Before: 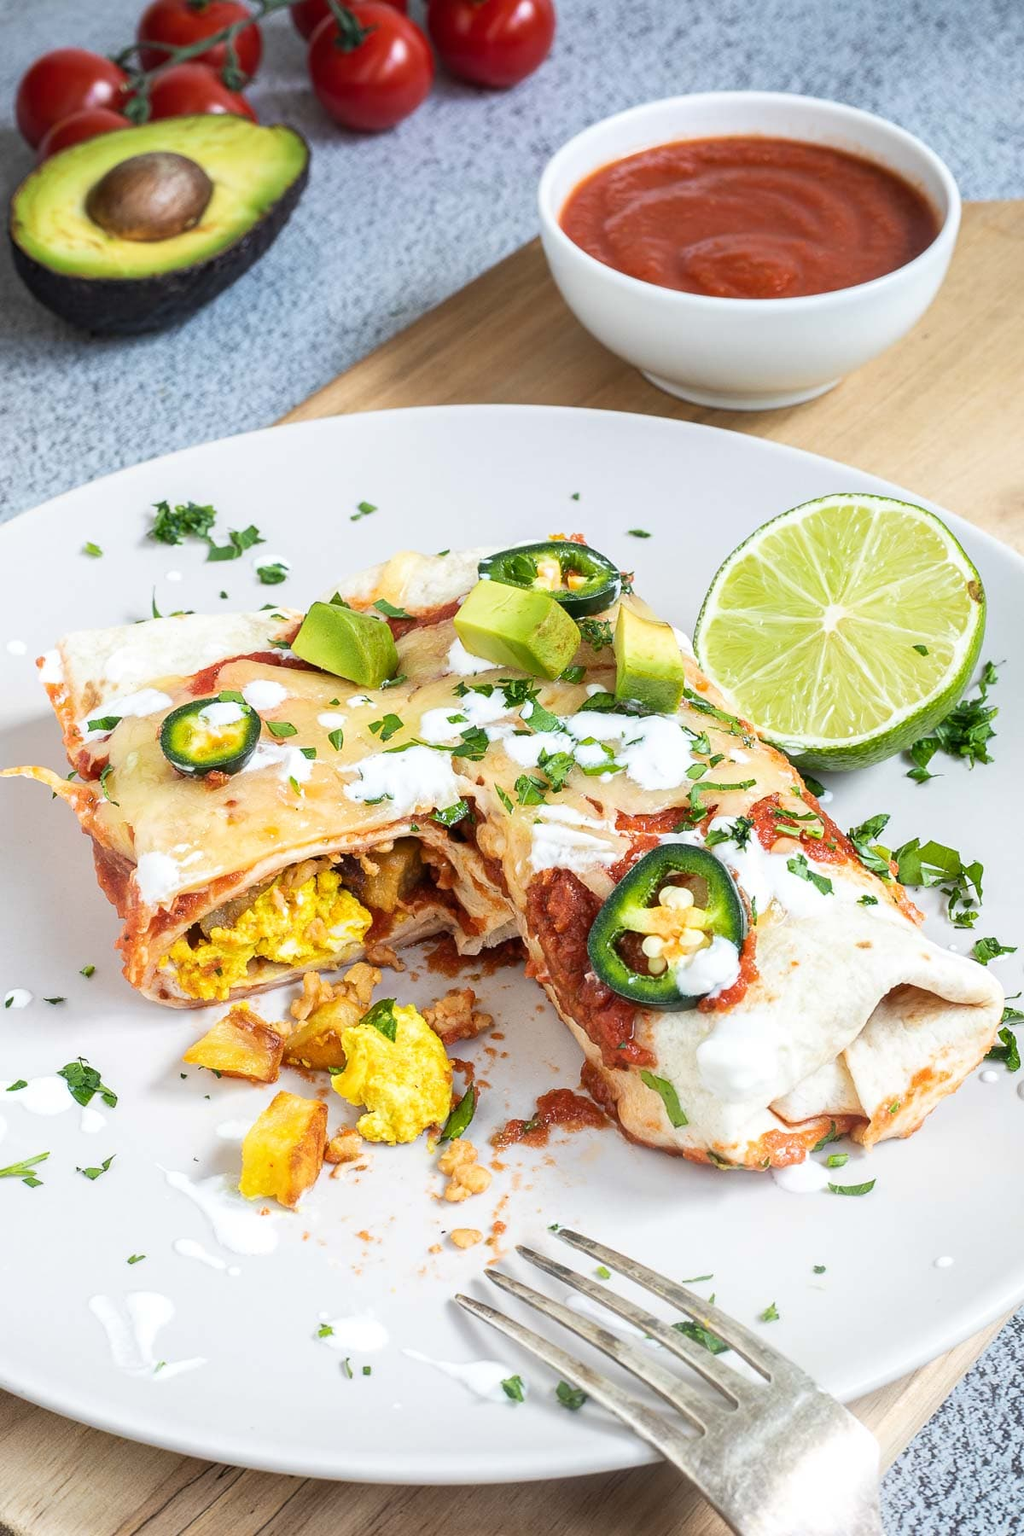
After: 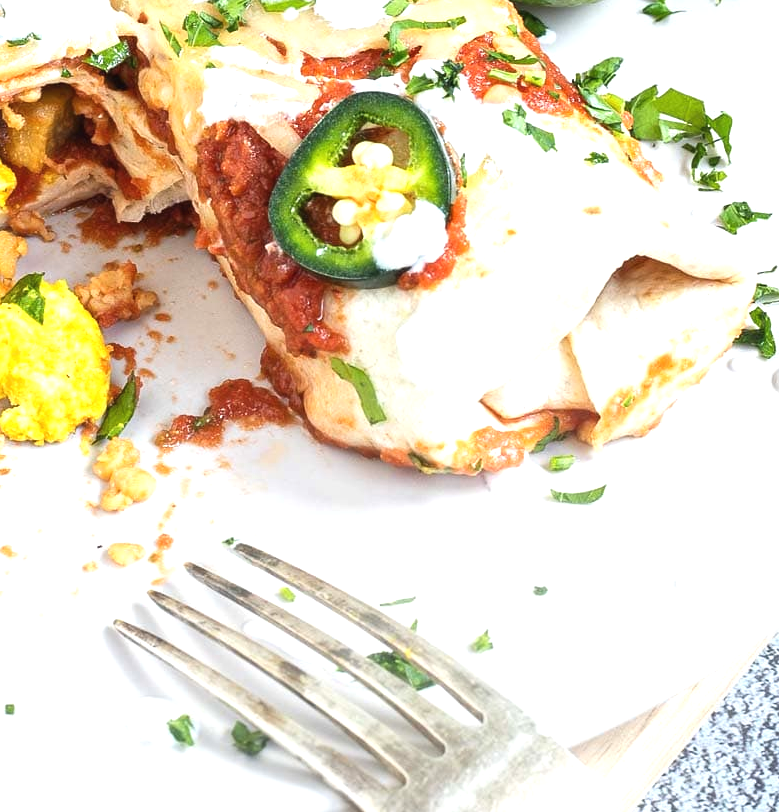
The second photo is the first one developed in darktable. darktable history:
exposure: black level correction -0.002, exposure 0.546 EV, compensate exposure bias true, compensate highlight preservation false
crop and rotate: left 35.083%, top 49.835%, bottom 5.007%
